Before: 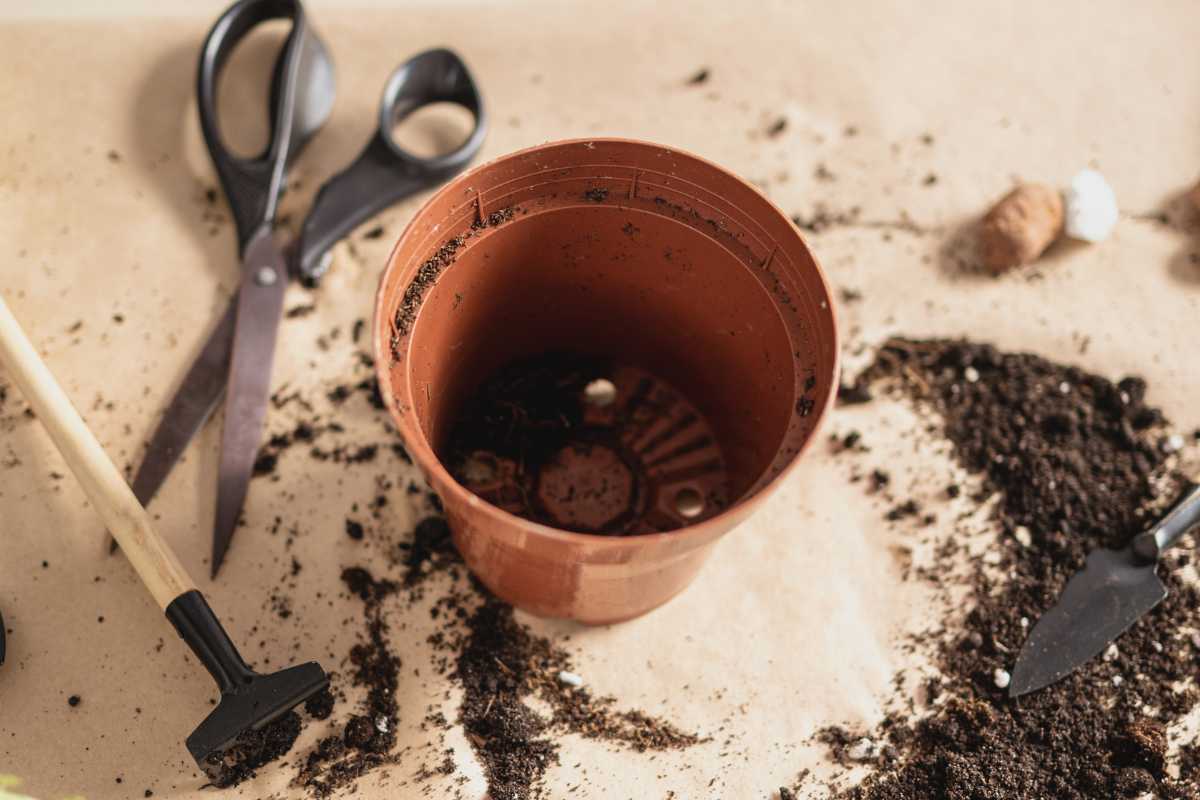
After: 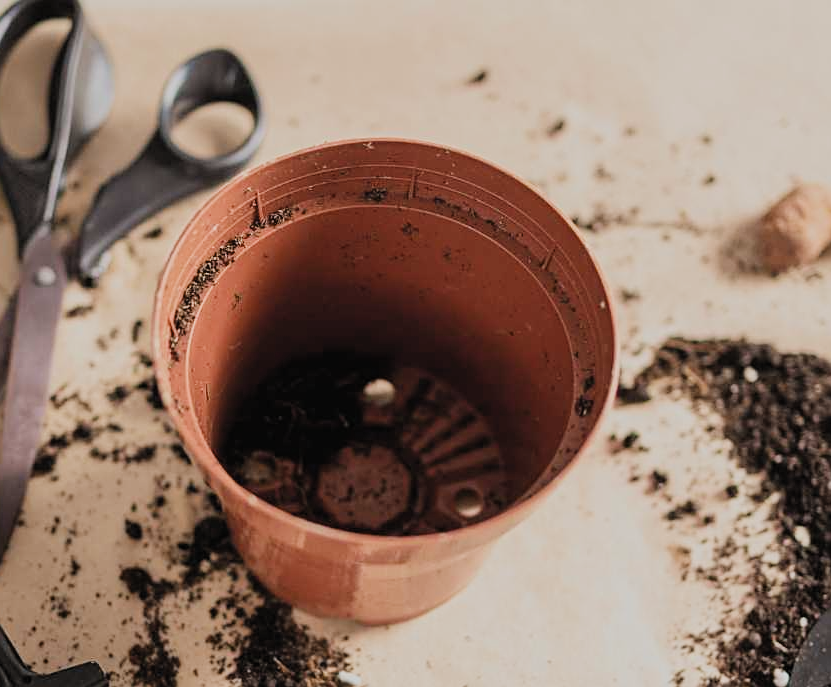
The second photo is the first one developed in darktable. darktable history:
filmic rgb: black relative exposure -7.65 EV, white relative exposure 4.56 EV, threshold 2.96 EV, structure ↔ texture 99.61%, hardness 3.61, color science v5 (2021), iterations of high-quality reconstruction 0, contrast in shadows safe, contrast in highlights safe, enable highlight reconstruction true
exposure: exposure 0.201 EV, compensate exposure bias true, compensate highlight preservation false
crop: left 18.472%, right 12.217%, bottom 14.036%
sharpen: on, module defaults
